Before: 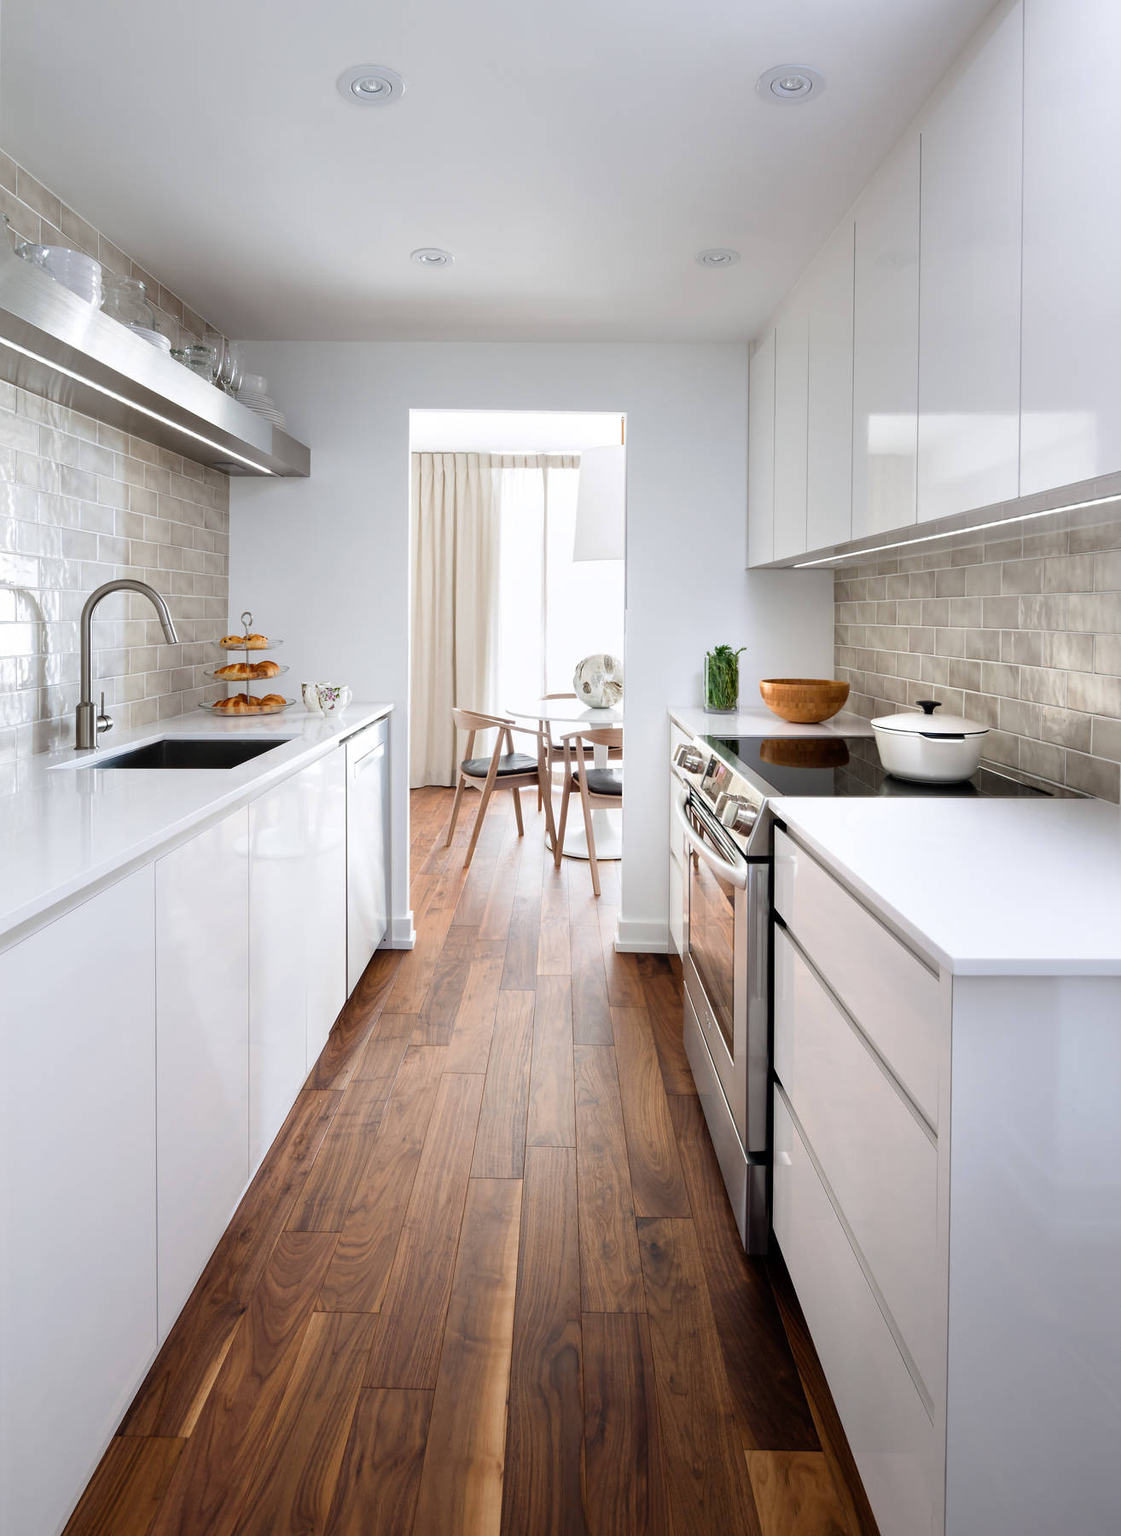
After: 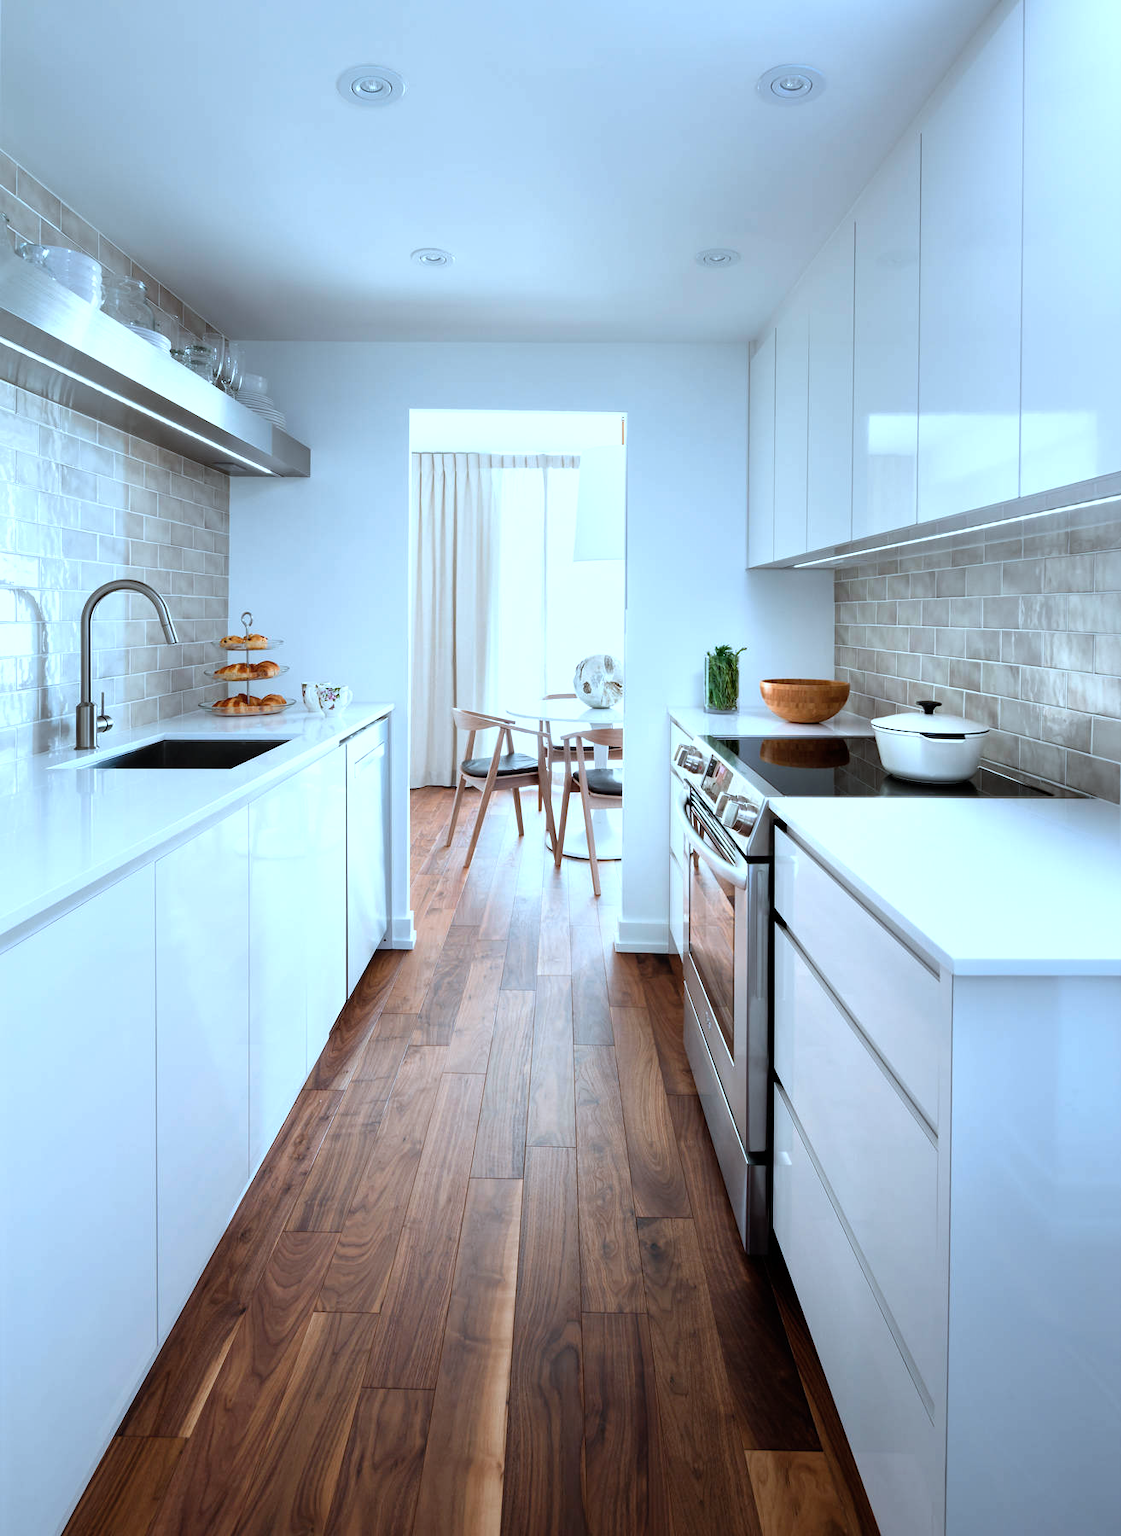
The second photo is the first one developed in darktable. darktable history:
color balance: contrast 10%
color correction: highlights a* -9.73, highlights b* -21.22
